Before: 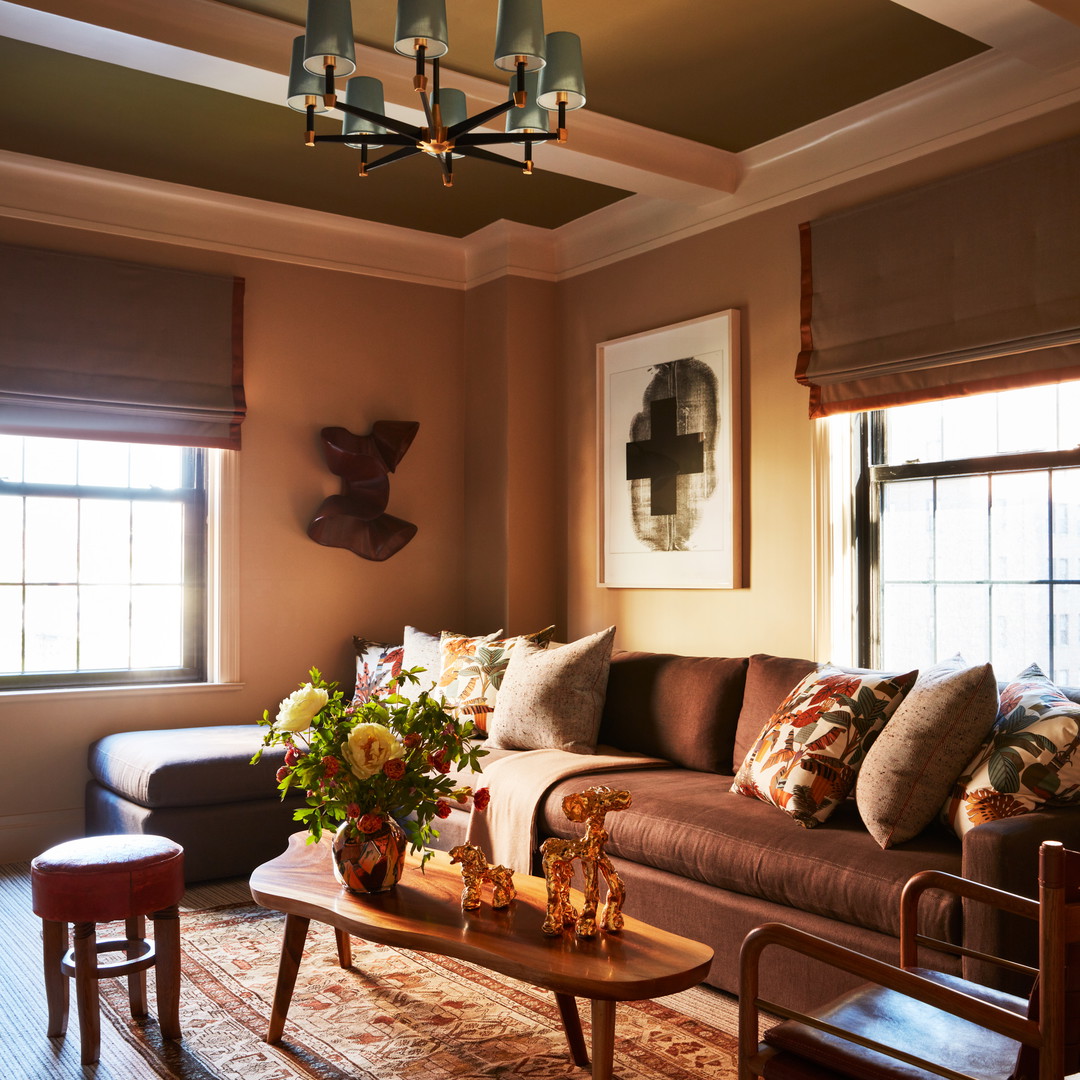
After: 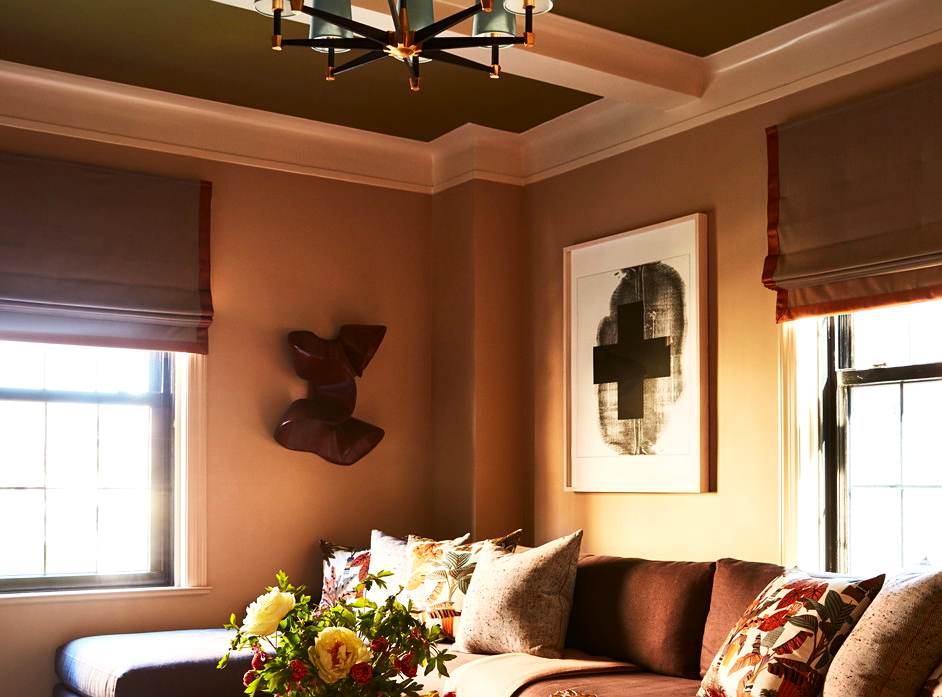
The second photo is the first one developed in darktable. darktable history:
crop: left 3.127%, top 8.964%, right 9.63%, bottom 26.496%
sharpen: amount 0.201
contrast brightness saturation: contrast 0.15, brightness -0.006, saturation 0.101
exposure: exposure 0.205 EV, compensate highlight preservation false
